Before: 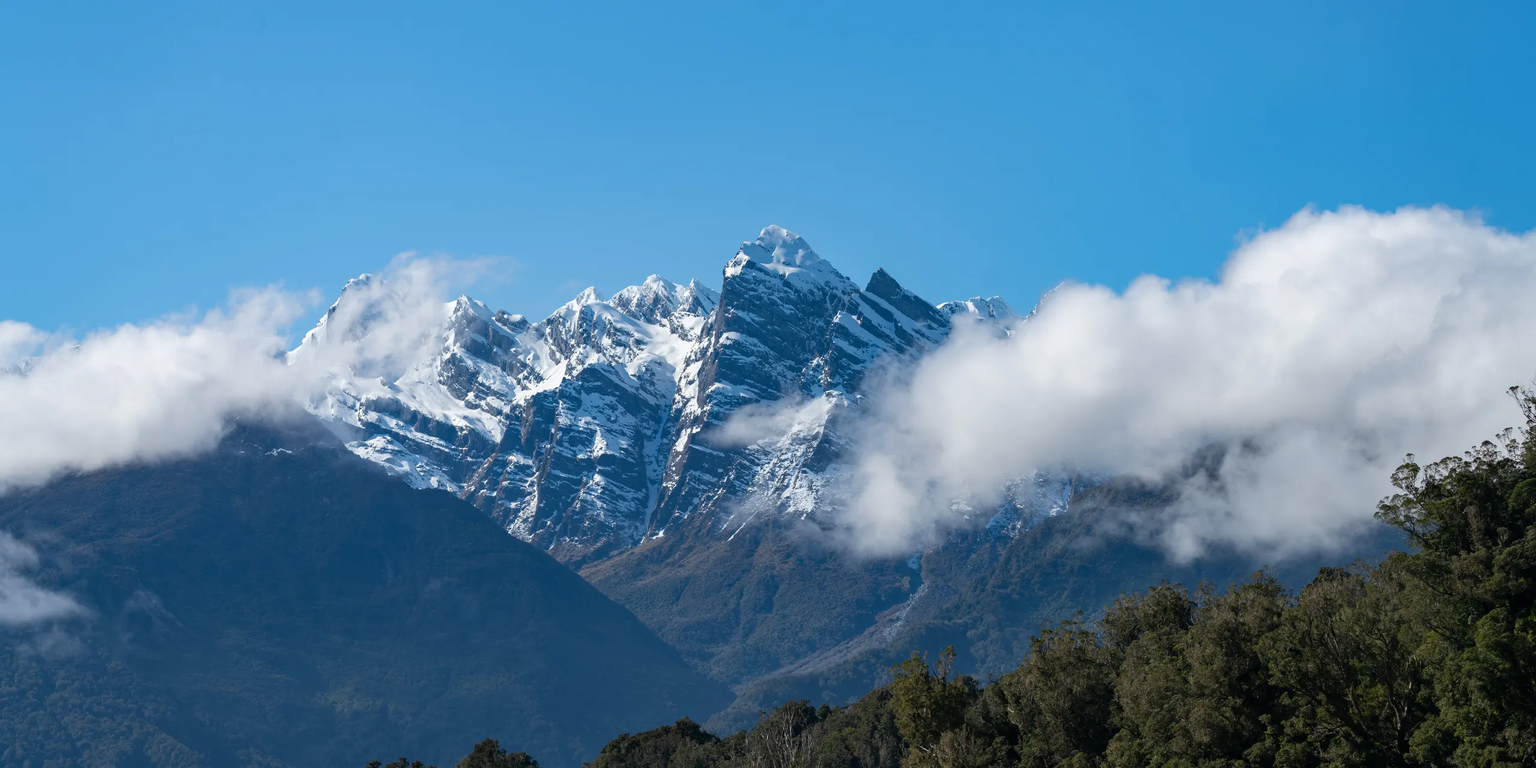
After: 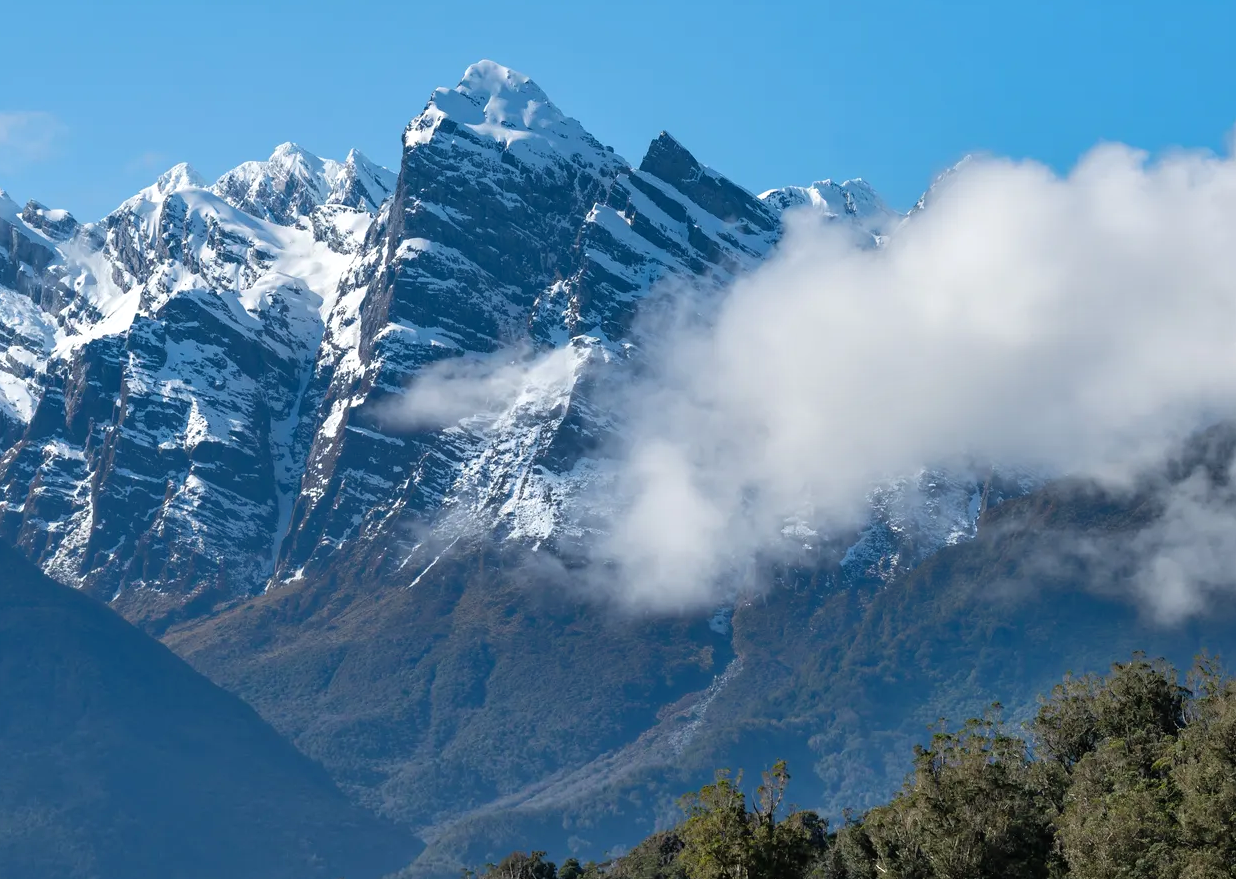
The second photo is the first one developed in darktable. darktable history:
tone equalizer: -8 EV -0.528 EV, -7 EV -0.319 EV, -6 EV -0.083 EV, -5 EV 0.413 EV, -4 EV 0.985 EV, -3 EV 0.791 EV, -2 EV -0.01 EV, -1 EV 0.14 EV, +0 EV -0.012 EV, smoothing 1
crop: left 31.379%, top 24.658%, right 20.326%, bottom 6.628%
